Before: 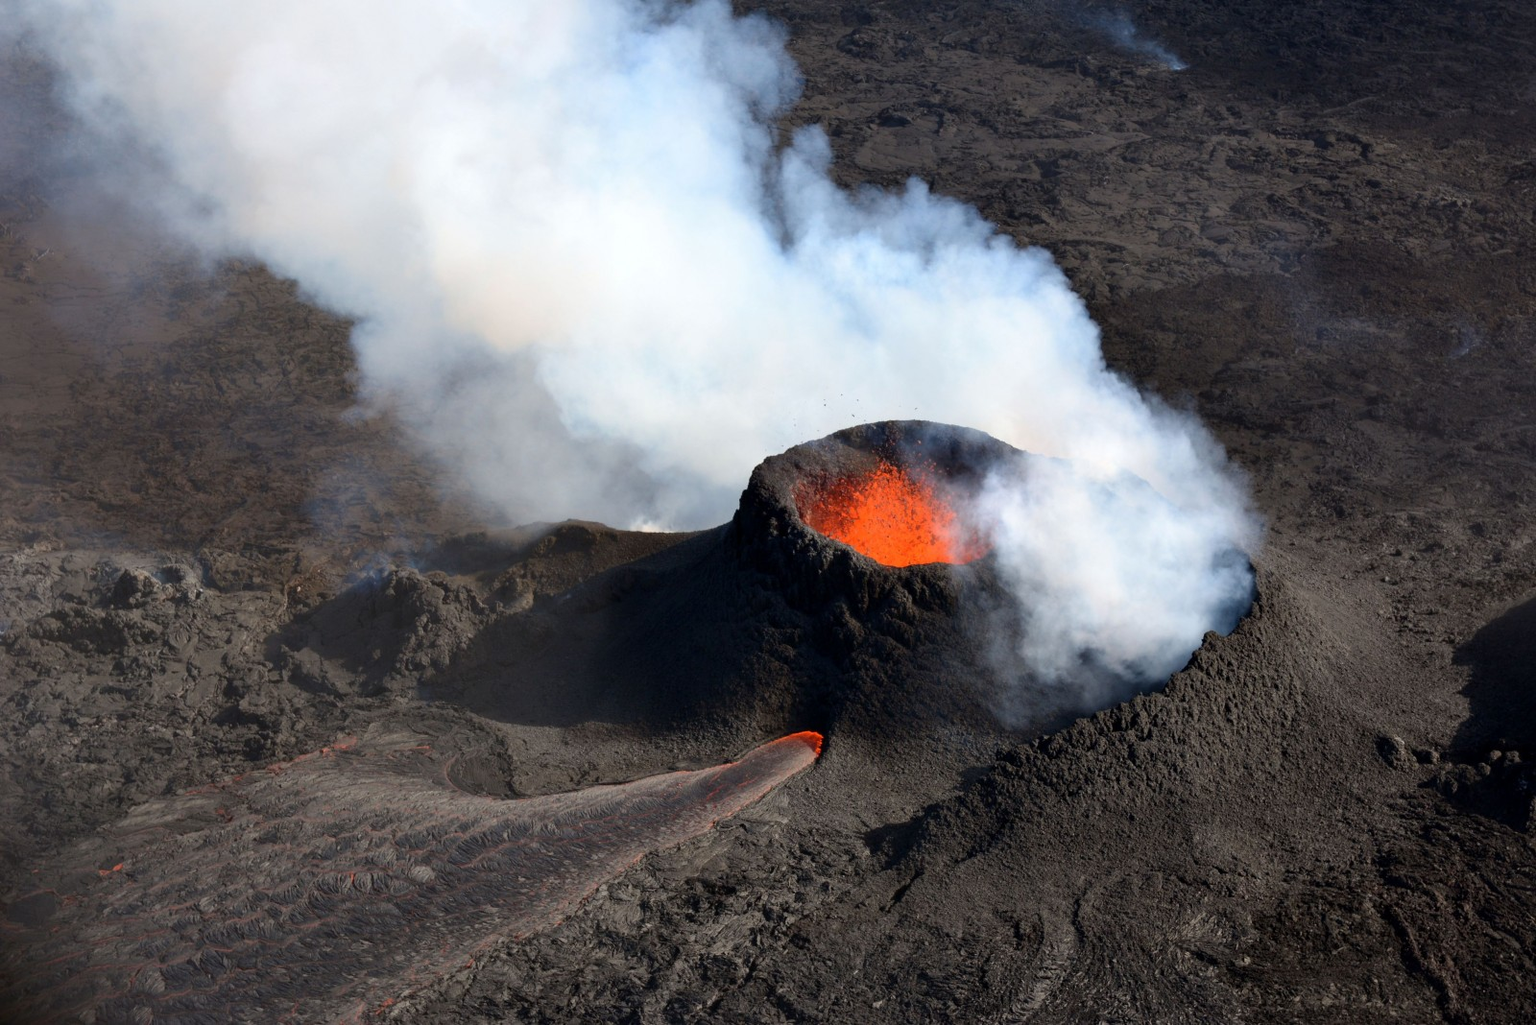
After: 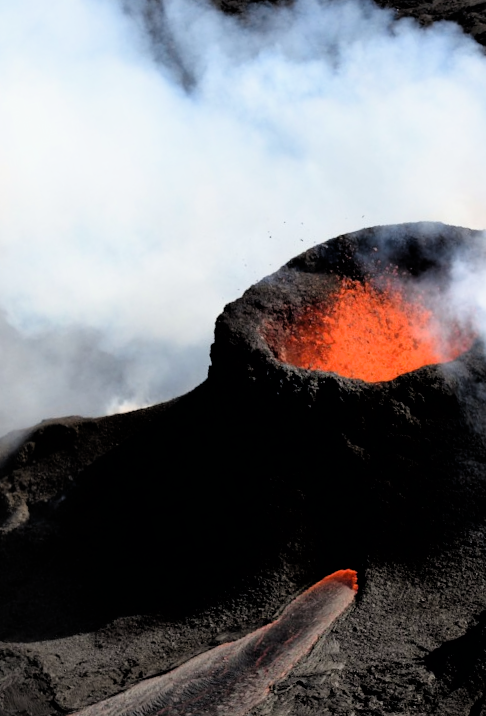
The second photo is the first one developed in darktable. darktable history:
rotate and perspective: rotation -14.8°, crop left 0.1, crop right 0.903, crop top 0.25, crop bottom 0.748
filmic rgb: black relative exposure -3.72 EV, white relative exposure 2.77 EV, dynamic range scaling -5.32%, hardness 3.03
crop: left 33.36%, right 33.36%
